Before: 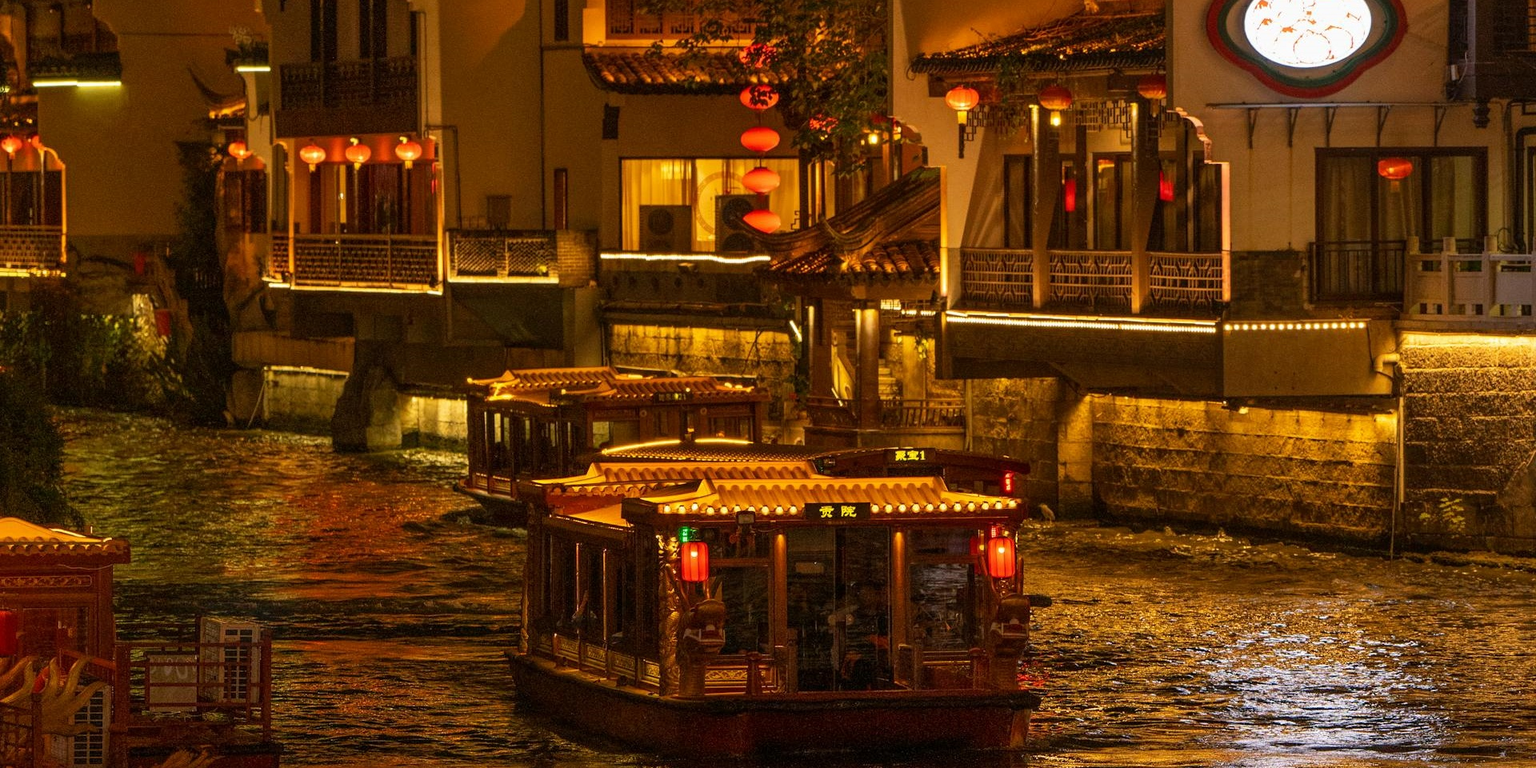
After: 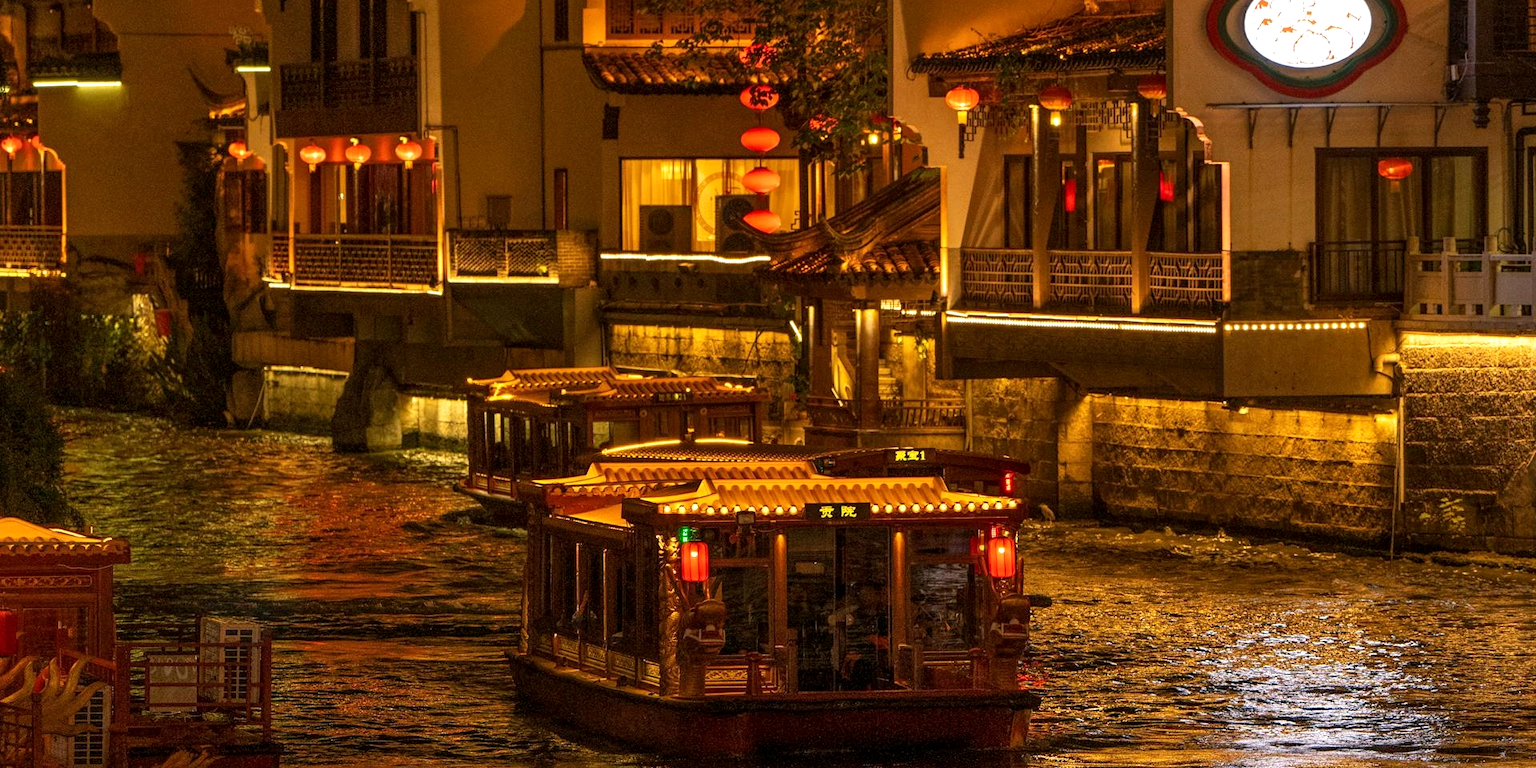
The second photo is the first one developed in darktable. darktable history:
local contrast: highlights 100%, shadows 102%, detail 119%, midtone range 0.2
levels: levels [0, 0.476, 0.951]
